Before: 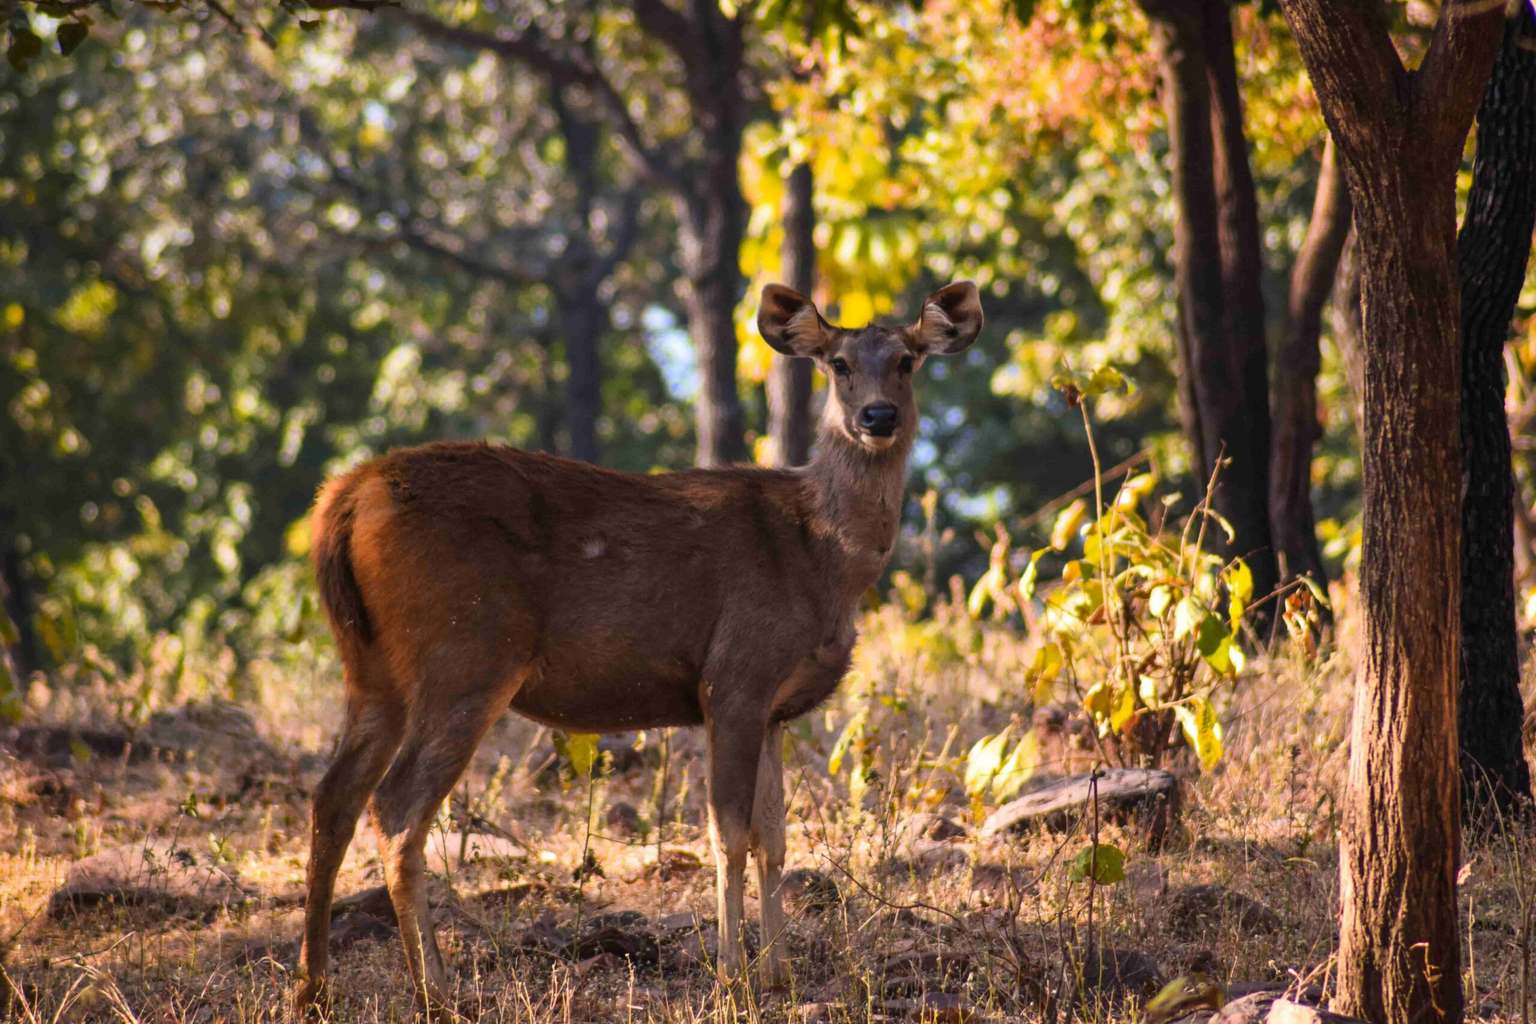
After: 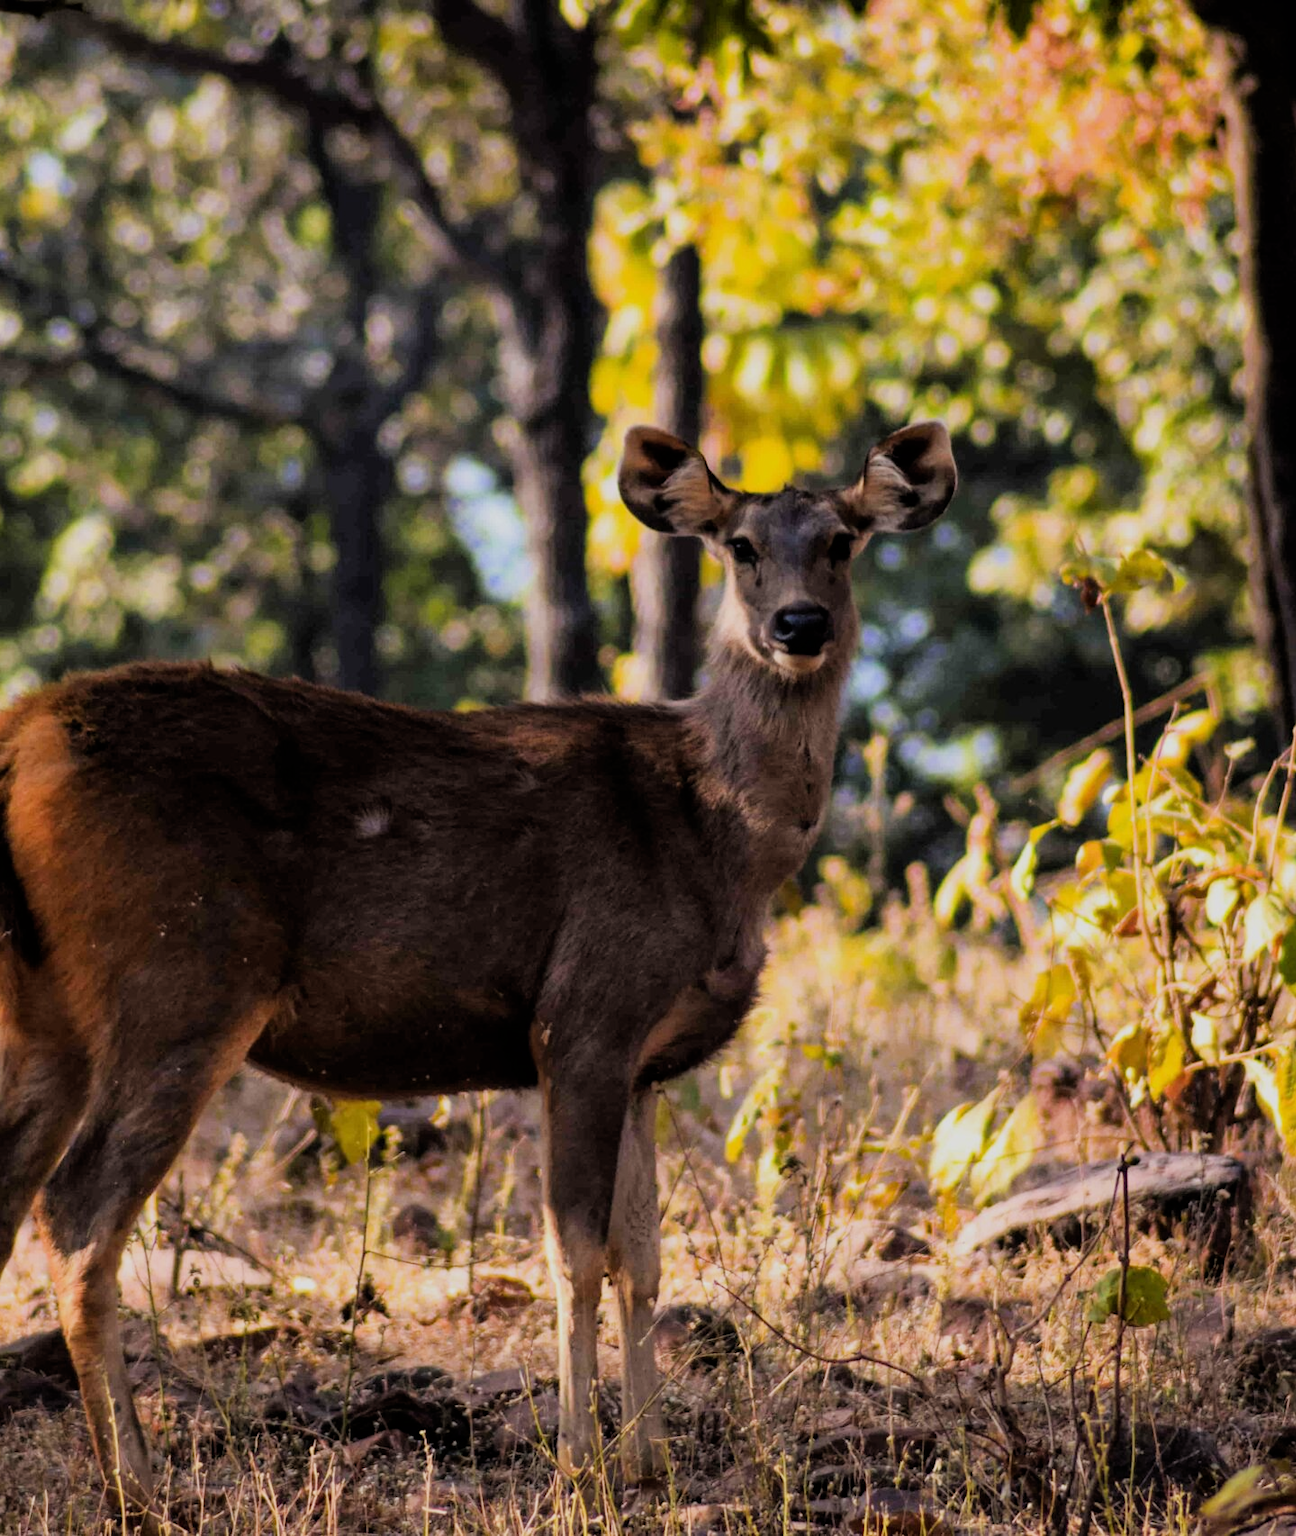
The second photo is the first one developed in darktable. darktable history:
crop and rotate: left 22.516%, right 21.234%
filmic rgb: black relative exposure -5 EV, hardness 2.88, contrast 1.1, highlights saturation mix -20%
